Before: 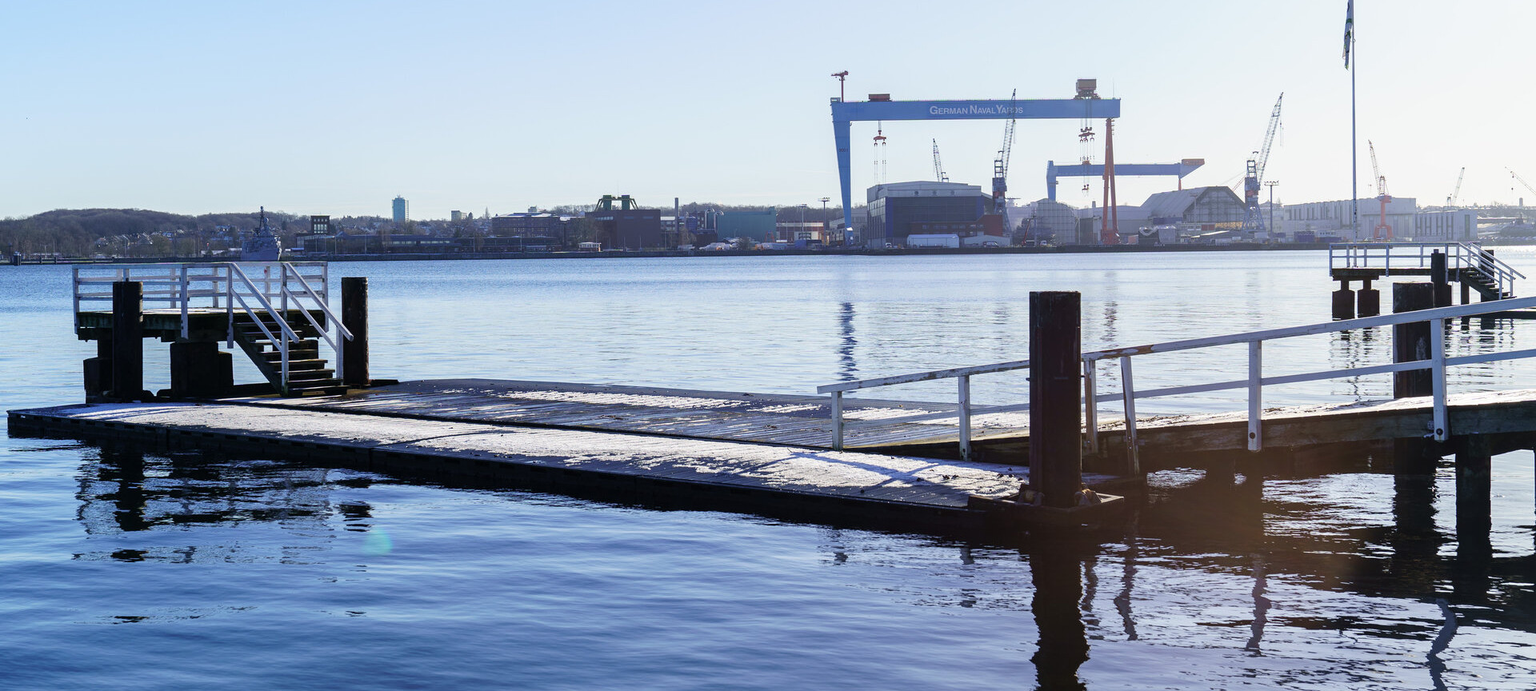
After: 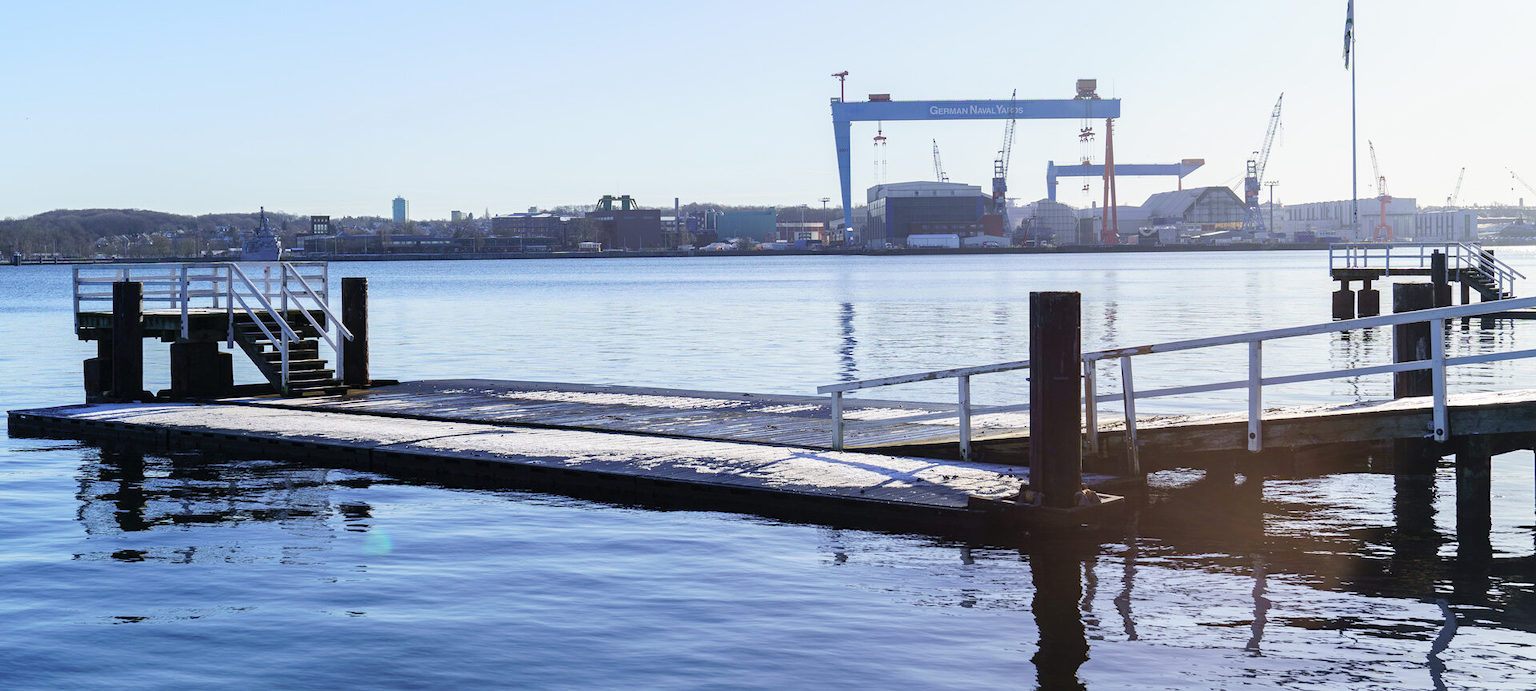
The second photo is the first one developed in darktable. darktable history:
contrast brightness saturation: contrast 0.051, brightness 0.068, saturation 0.007
